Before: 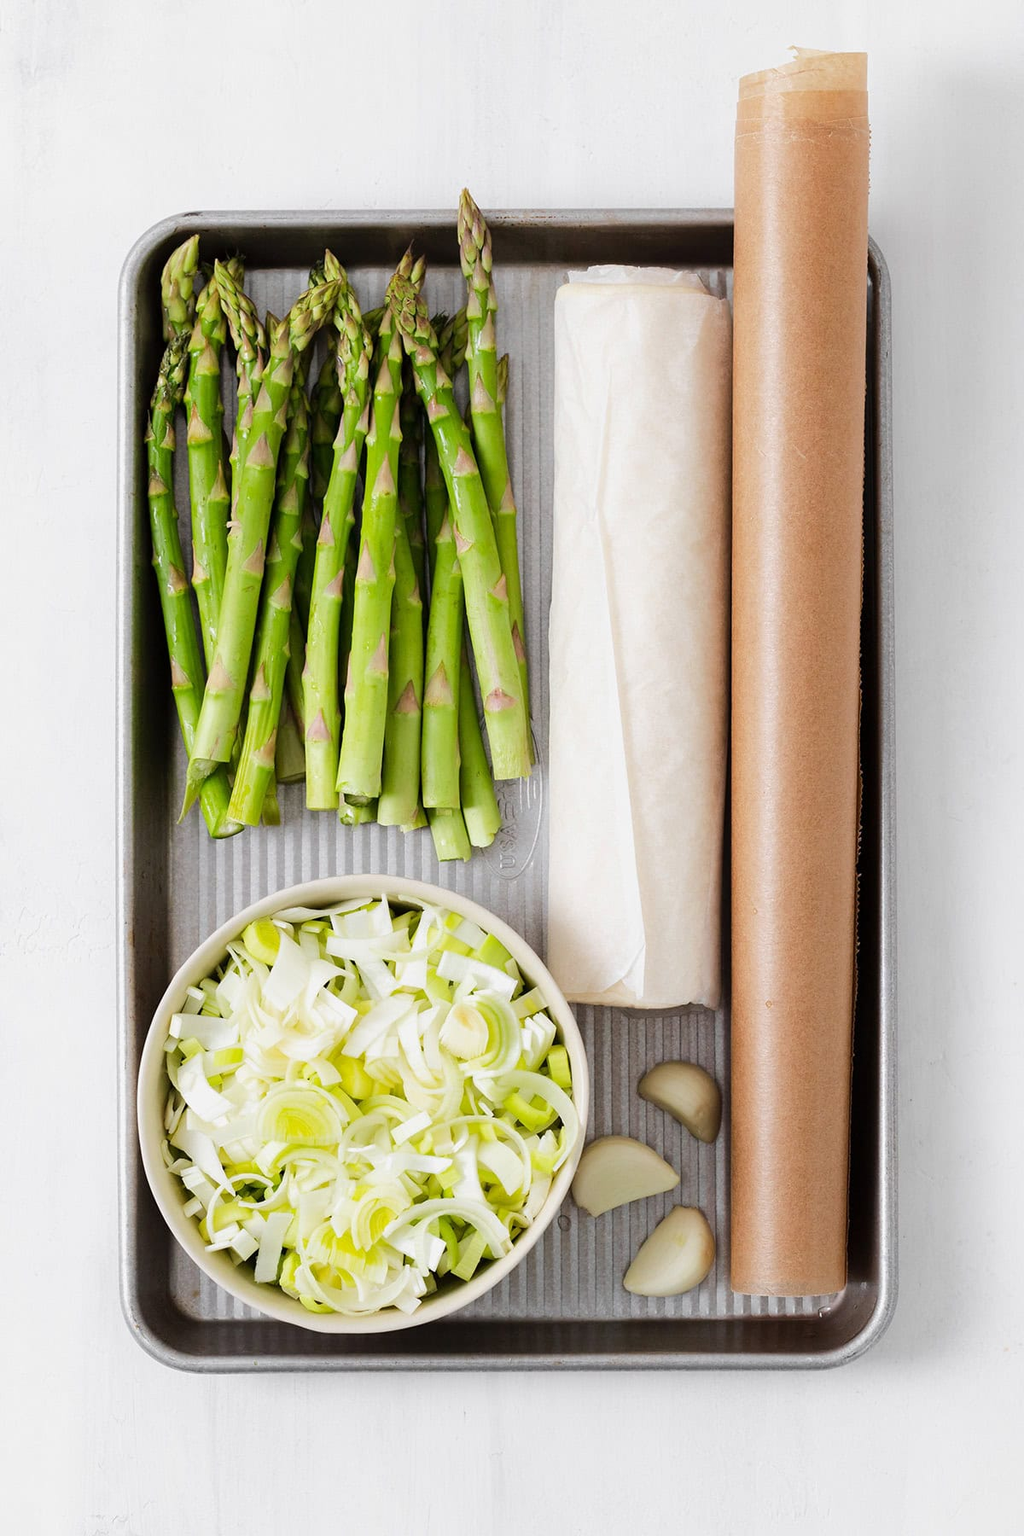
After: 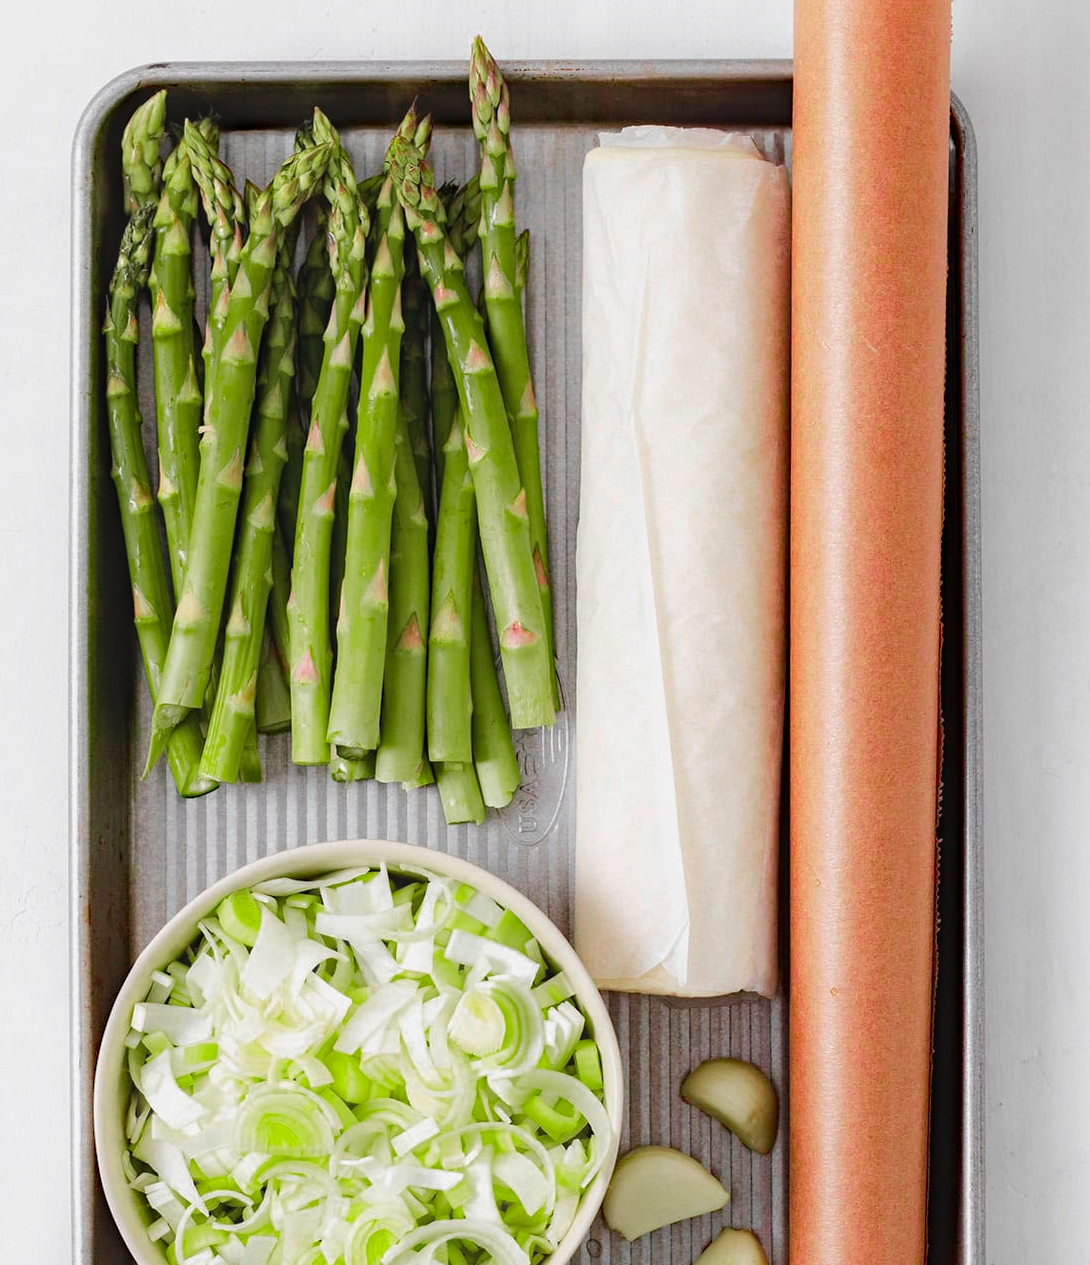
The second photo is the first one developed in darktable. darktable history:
color zones: curves: ch0 [(0, 0.533) (0.126, 0.533) (0.234, 0.533) (0.368, 0.357) (0.5, 0.5) (0.625, 0.5) (0.74, 0.637) (0.875, 0.5)]; ch1 [(0.004, 0.708) (0.129, 0.662) (0.25, 0.5) (0.375, 0.331) (0.496, 0.396) (0.625, 0.649) (0.739, 0.26) (0.875, 0.5) (1, 0.478)]; ch2 [(0, 0.409) (0.132, 0.403) (0.236, 0.558) (0.379, 0.448) (0.5, 0.5) (0.625, 0.5) (0.691, 0.39) (0.875, 0.5)]
crop: left 5.596%, top 10.314%, right 3.534%, bottom 19.395%
haze removal: strength 0.42, compatibility mode true, adaptive false
local contrast: detail 110%
